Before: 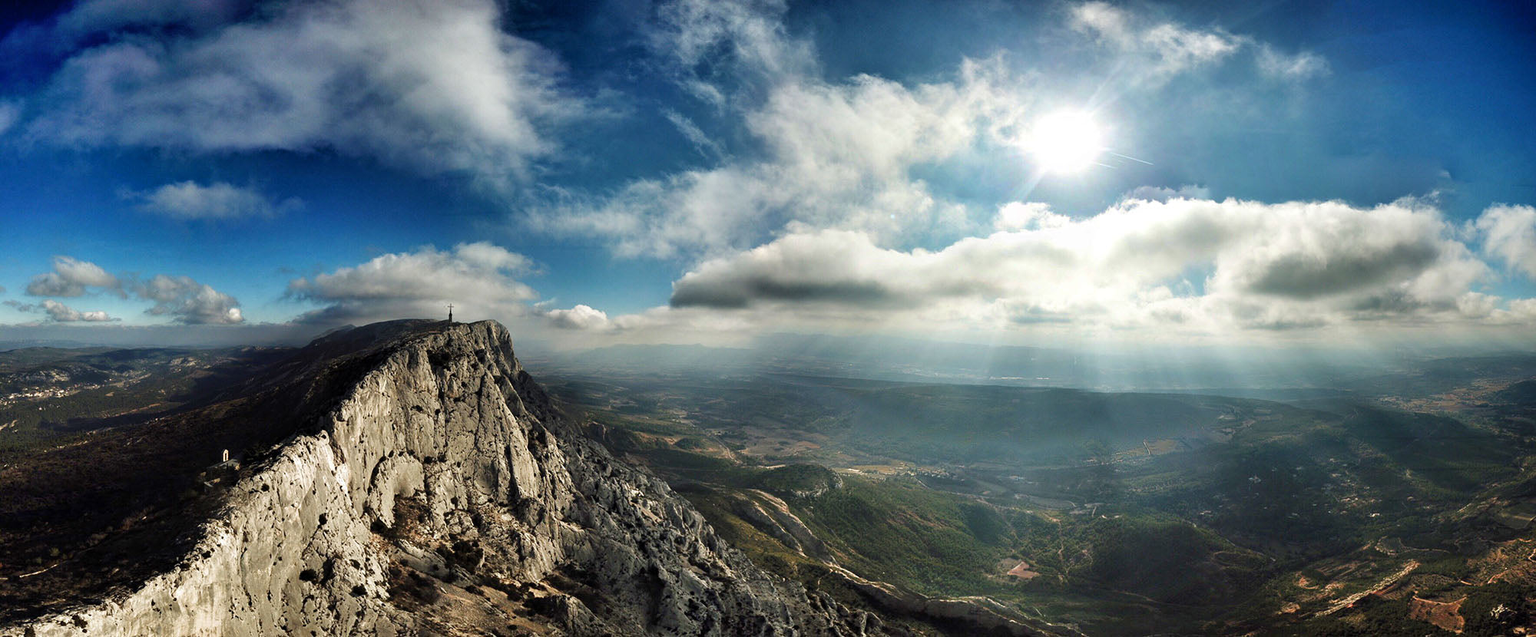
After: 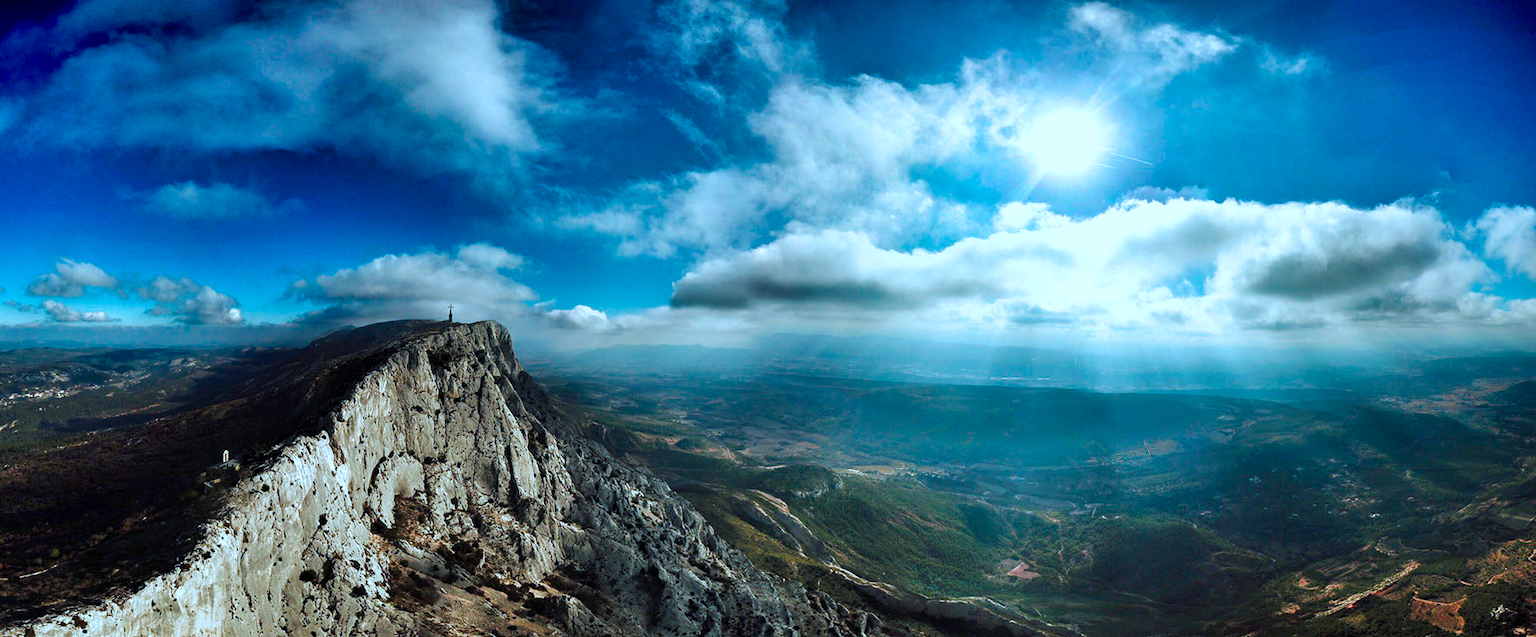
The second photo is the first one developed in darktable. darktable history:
velvia: strength 32%, mid-tones bias 0.2
color correction: highlights a* -9.35, highlights b* -23.15
